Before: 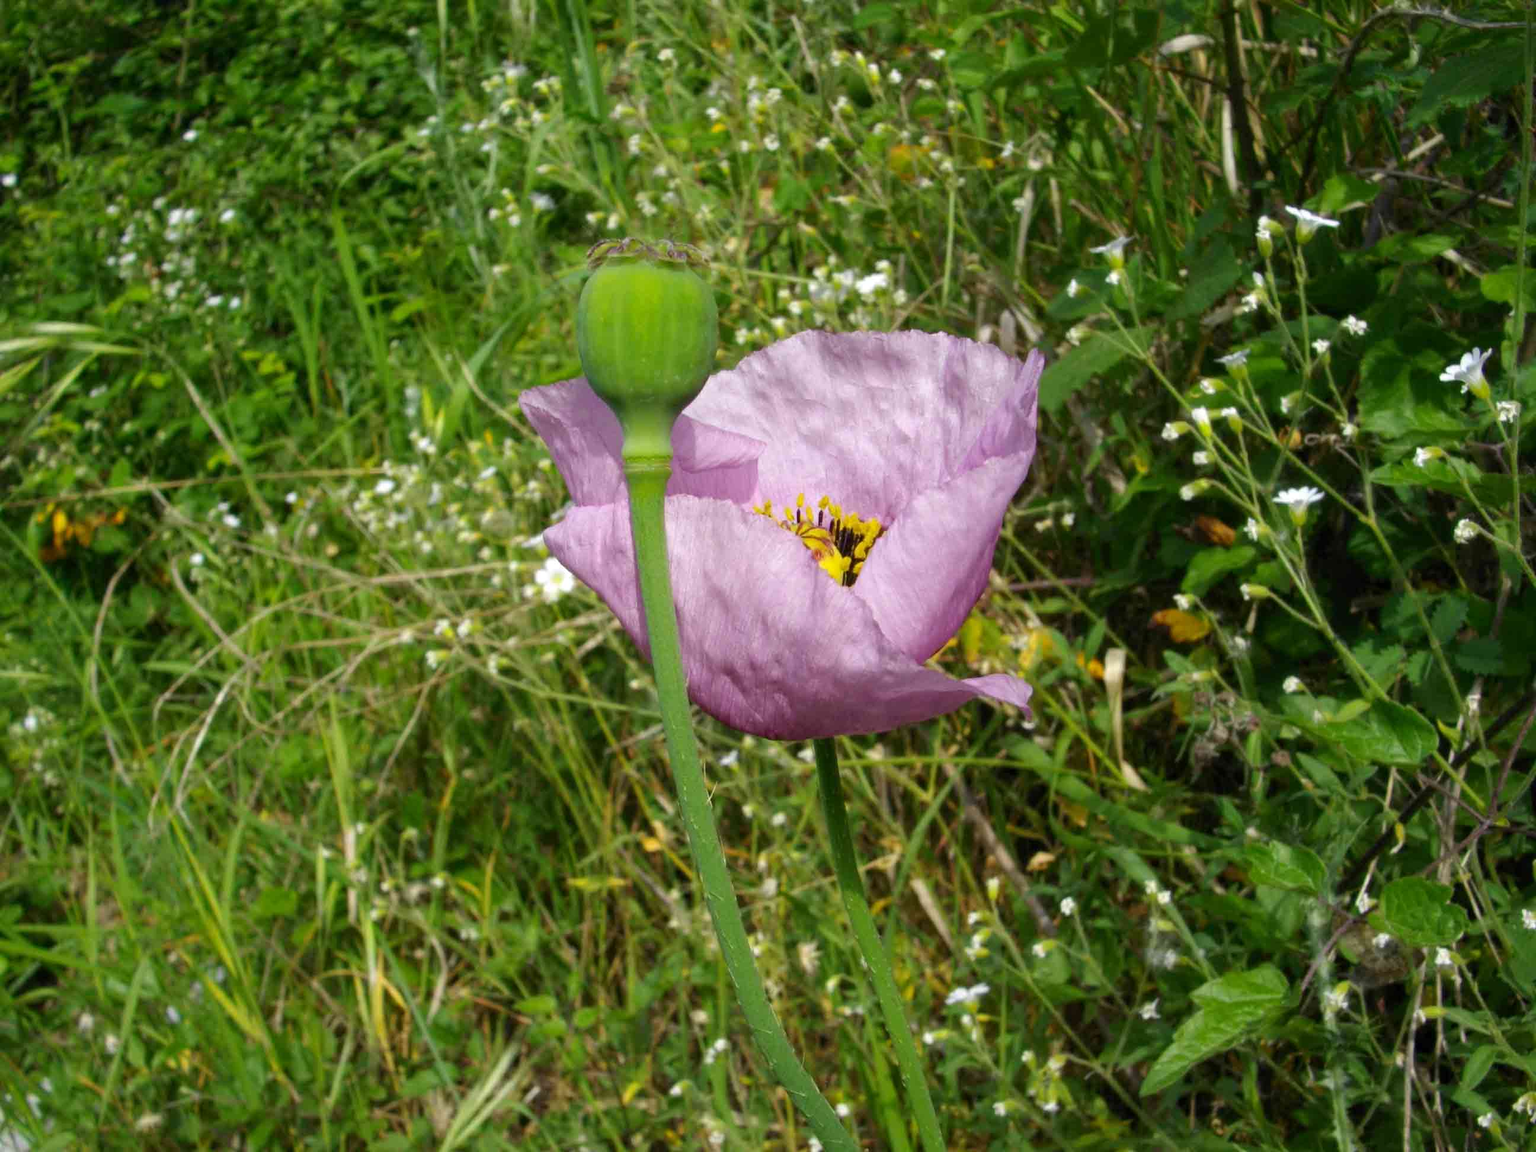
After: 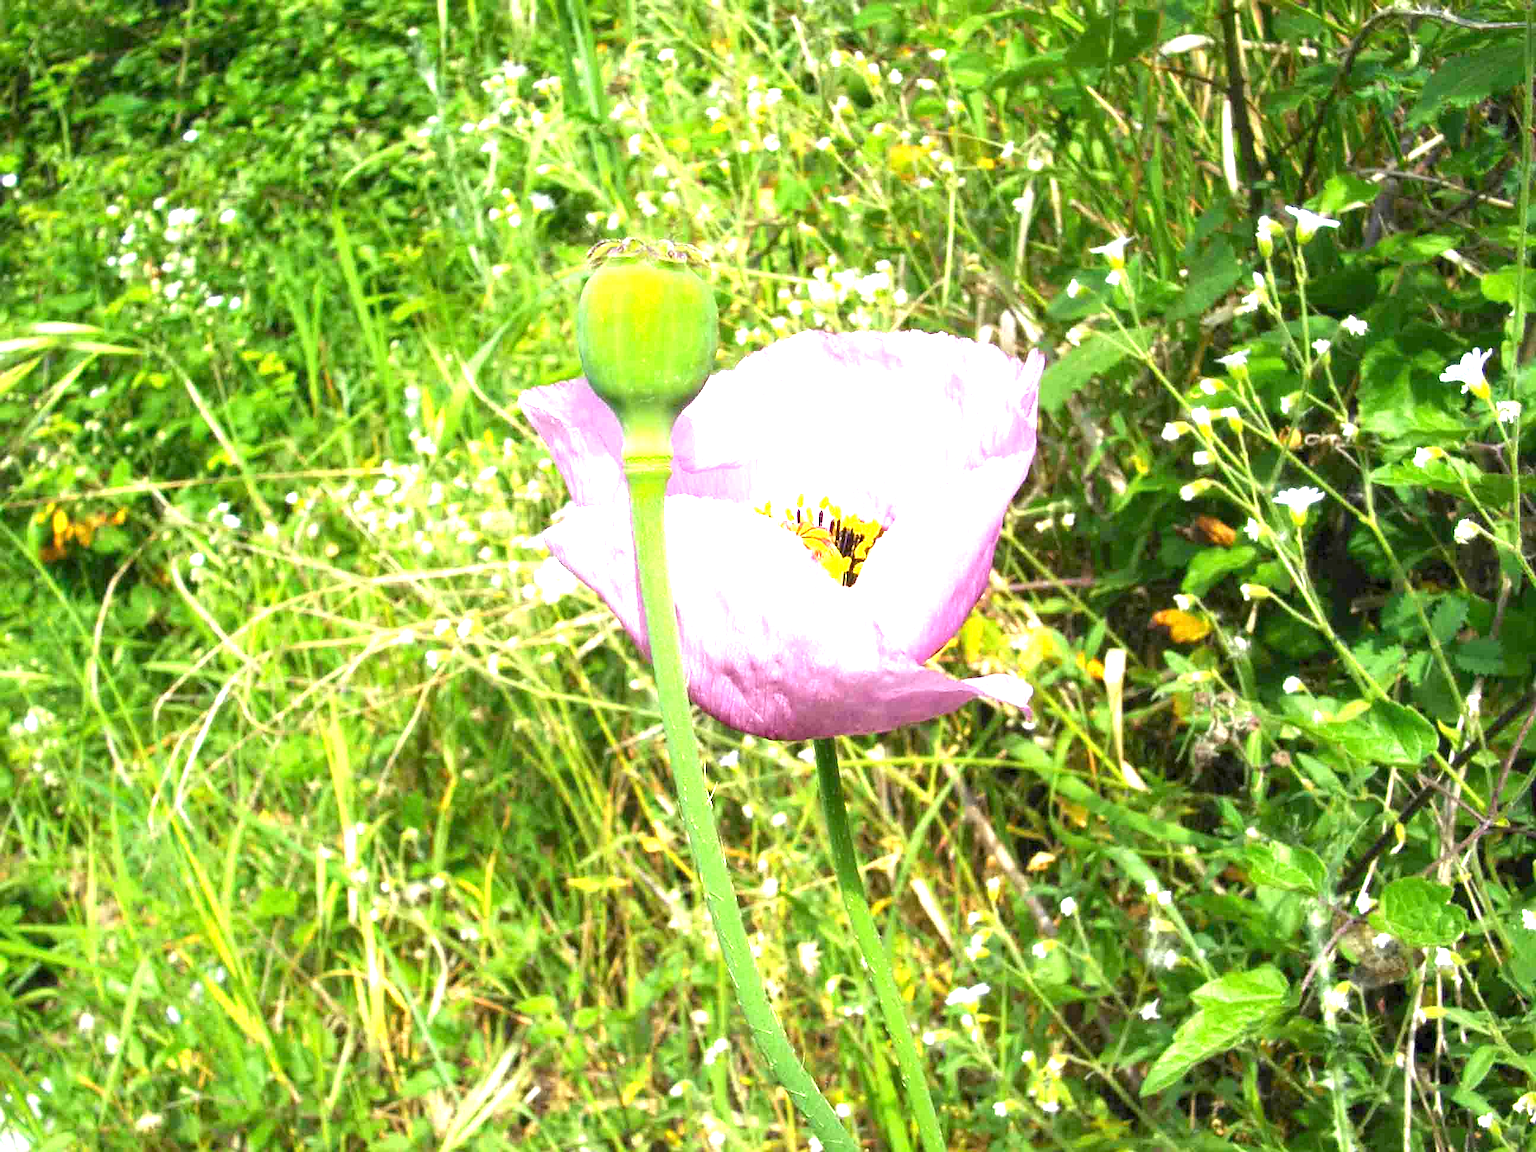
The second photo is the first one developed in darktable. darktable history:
sharpen: on, module defaults
exposure: exposure 2.022 EV, compensate highlight preservation false
